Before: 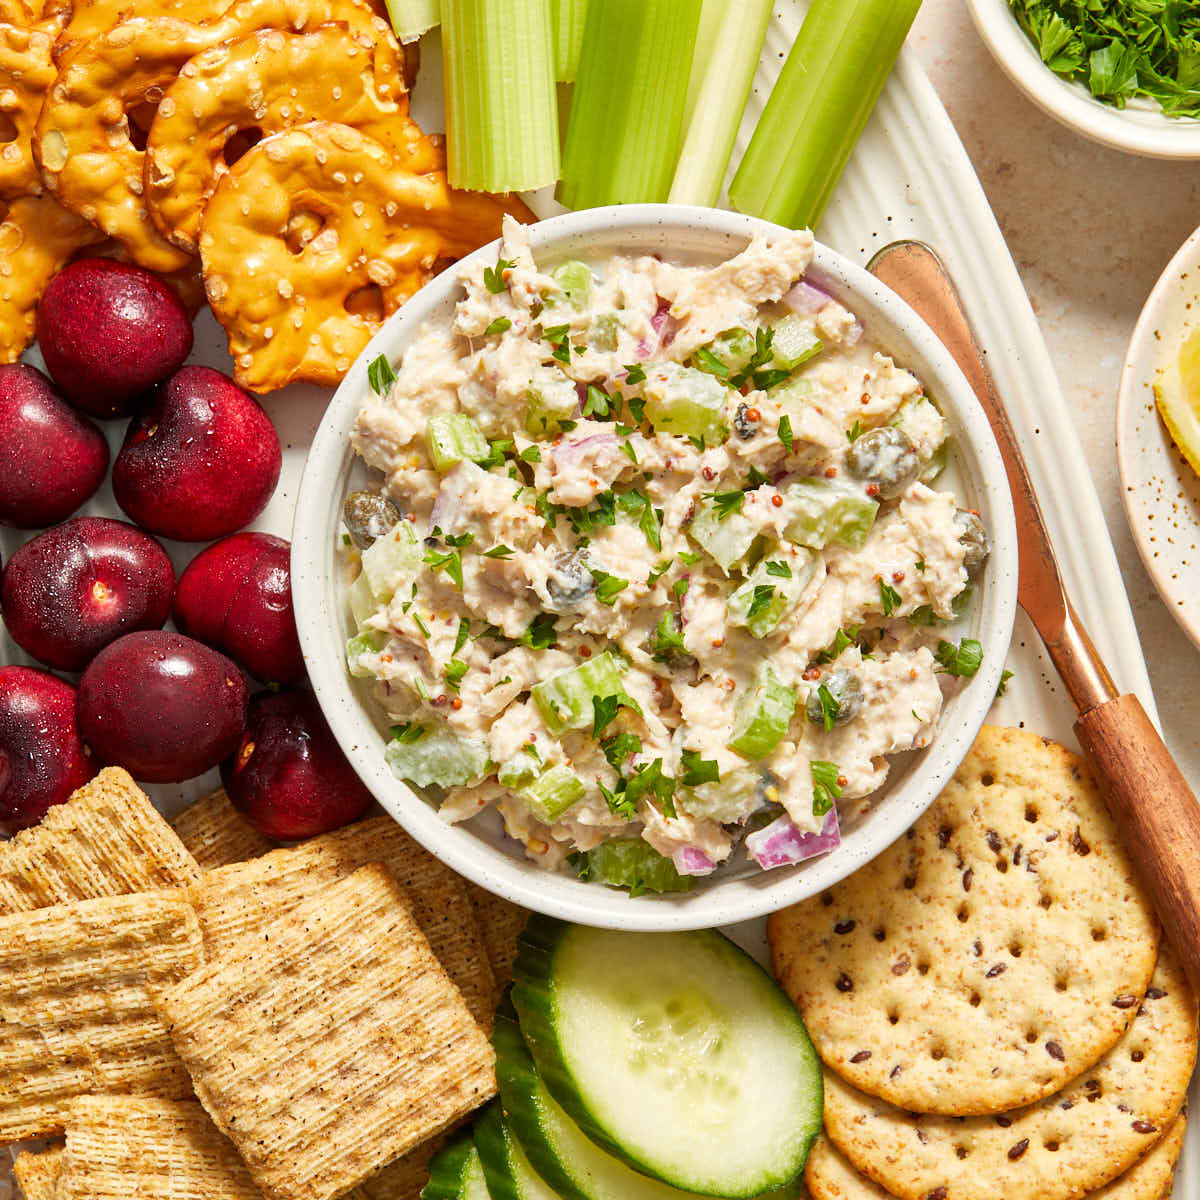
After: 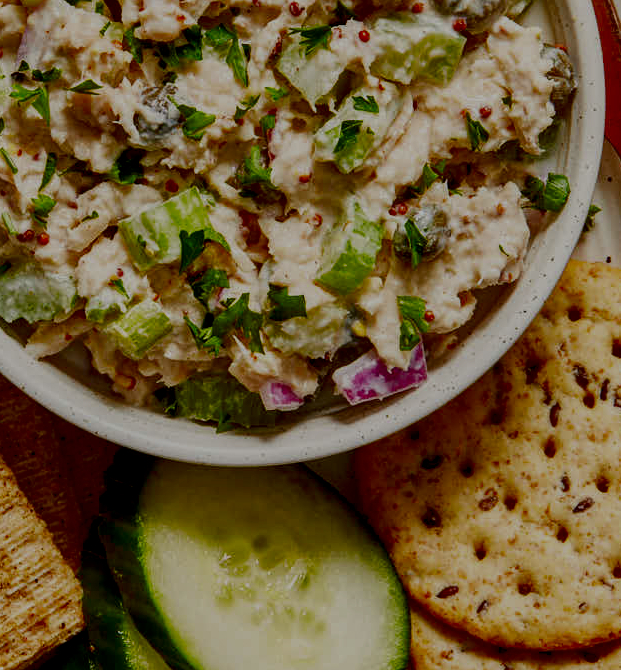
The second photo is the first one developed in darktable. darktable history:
contrast brightness saturation: contrast 0.087, brightness -0.584, saturation 0.168
filmic rgb: black relative exposure -7.1 EV, white relative exposure 5.37 EV, hardness 3.02, iterations of high-quality reconstruction 0
local contrast: on, module defaults
crop: left 34.444%, top 38.771%, right 13.761%, bottom 5.363%
